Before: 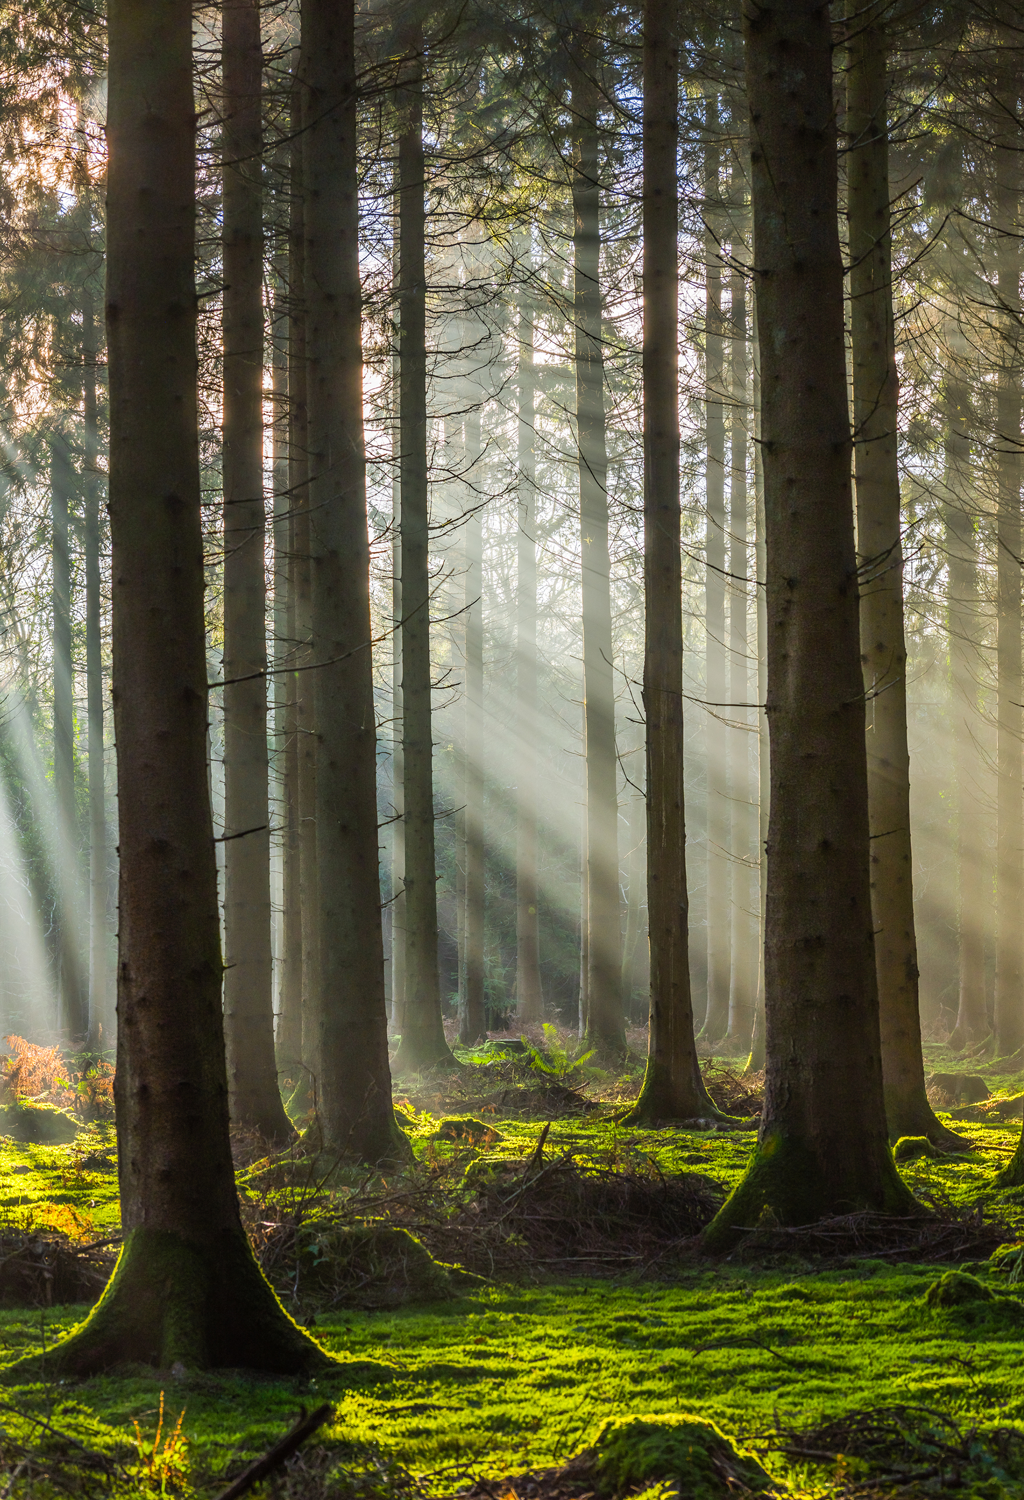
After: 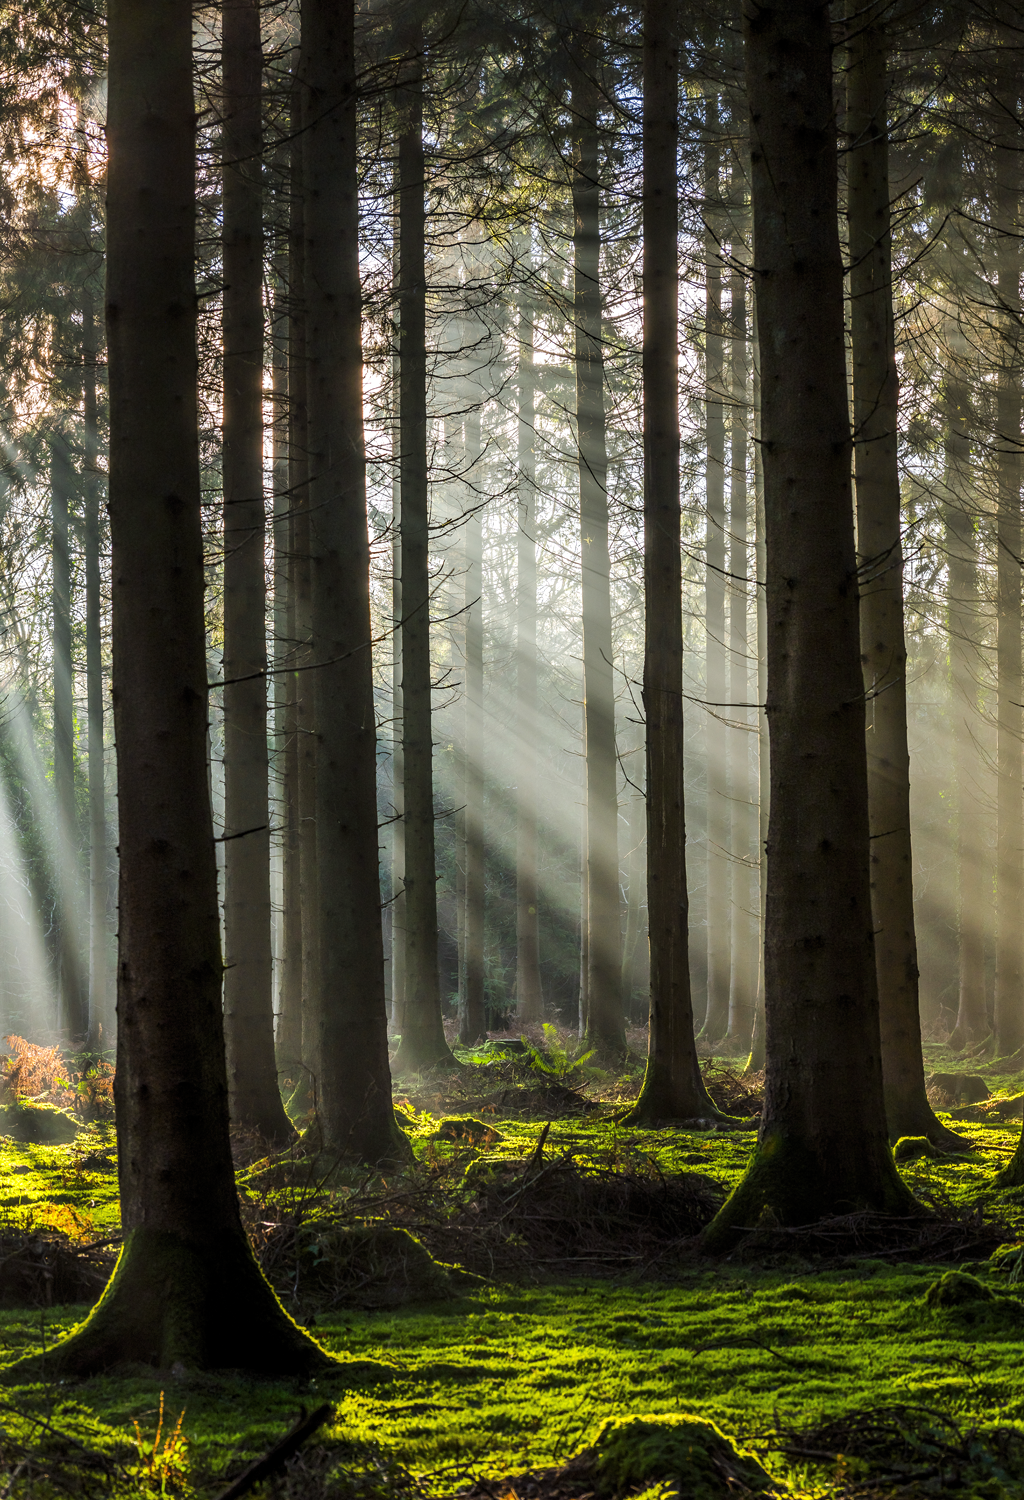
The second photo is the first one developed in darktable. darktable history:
levels: black 8.55%, levels [0.029, 0.545, 0.971]
